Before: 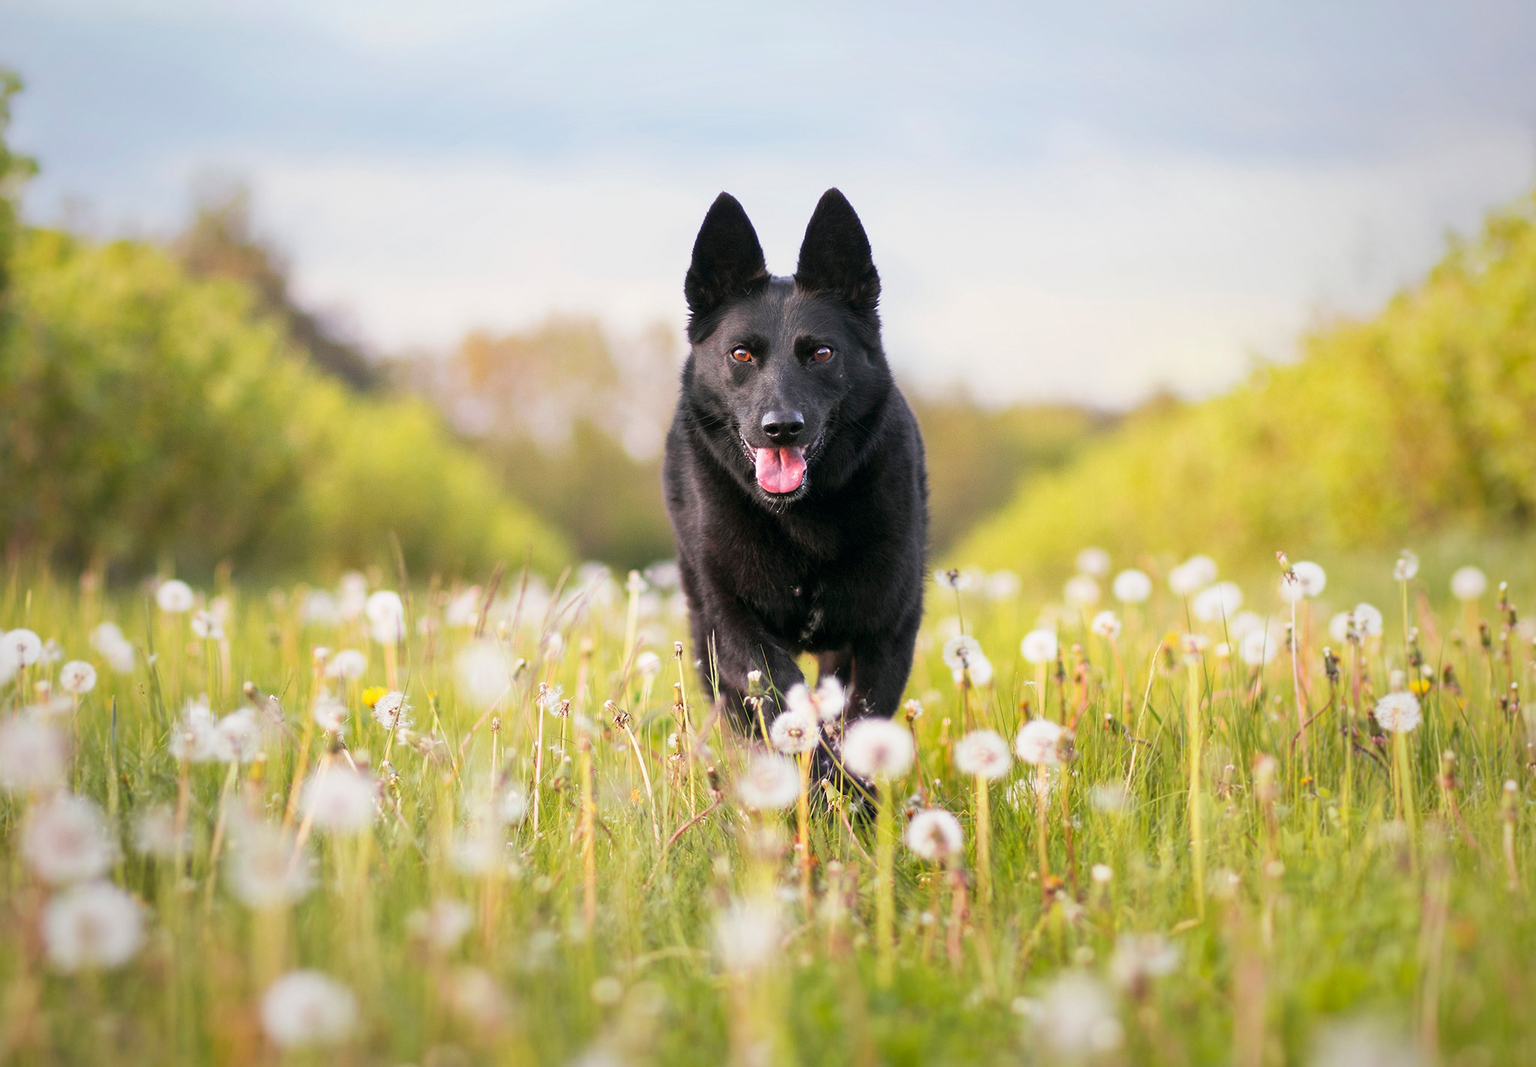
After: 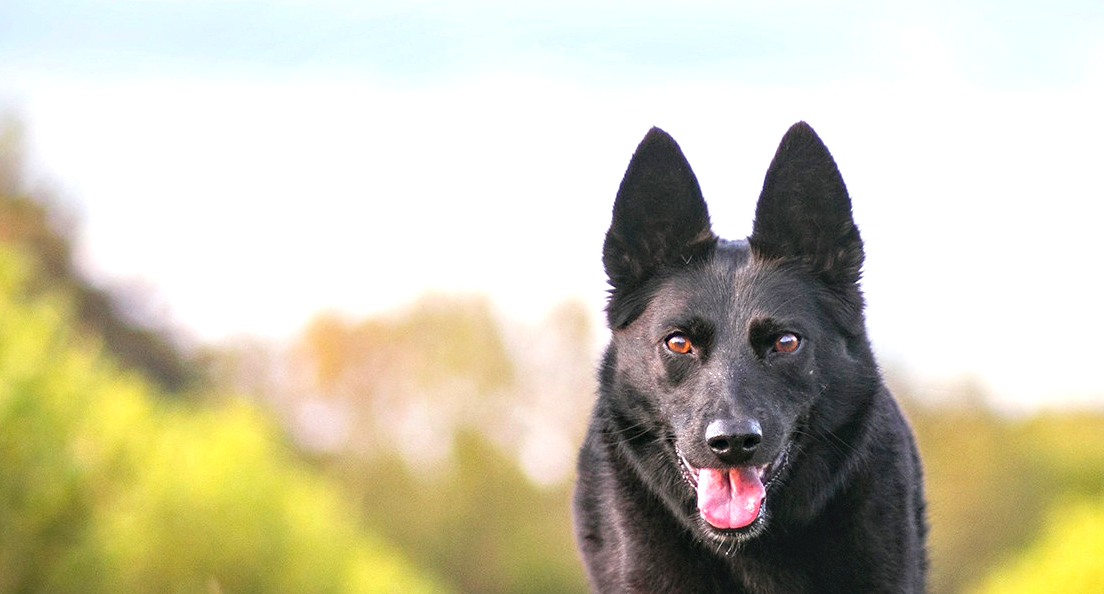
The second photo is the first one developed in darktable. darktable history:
exposure: black level correction -0.002, exposure 0.546 EV, compensate highlight preservation false
local contrast: on, module defaults
haze removal: compatibility mode true, adaptive false
crop: left 15.18%, top 9.114%, right 30.896%, bottom 49.085%
